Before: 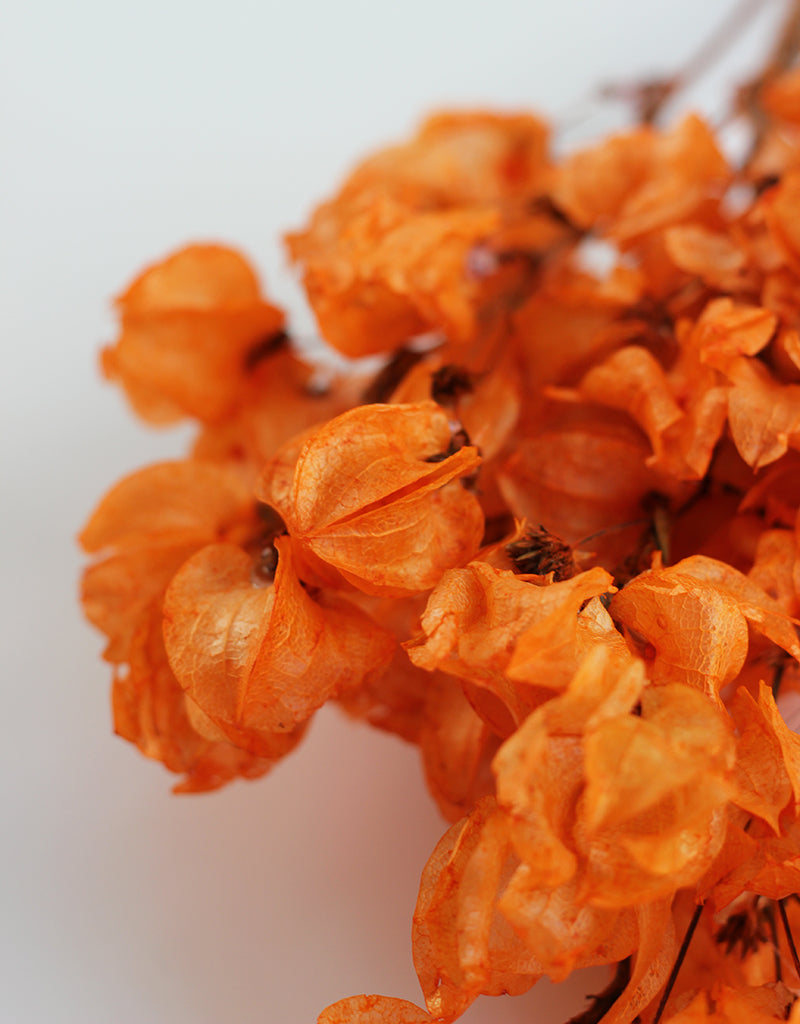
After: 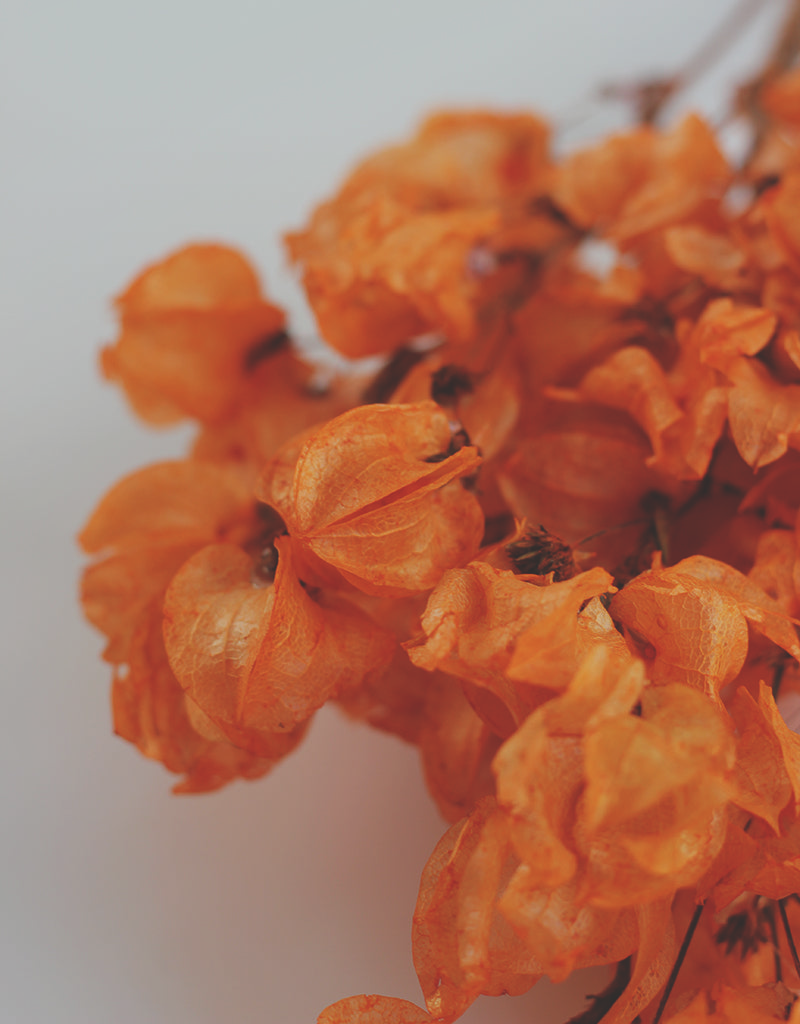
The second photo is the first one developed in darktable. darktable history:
shadows and highlights: radius 126.42, shadows 21.24, highlights -22.09, low approximation 0.01
exposure: black level correction -0.034, exposure -0.497 EV, compensate highlight preservation false
